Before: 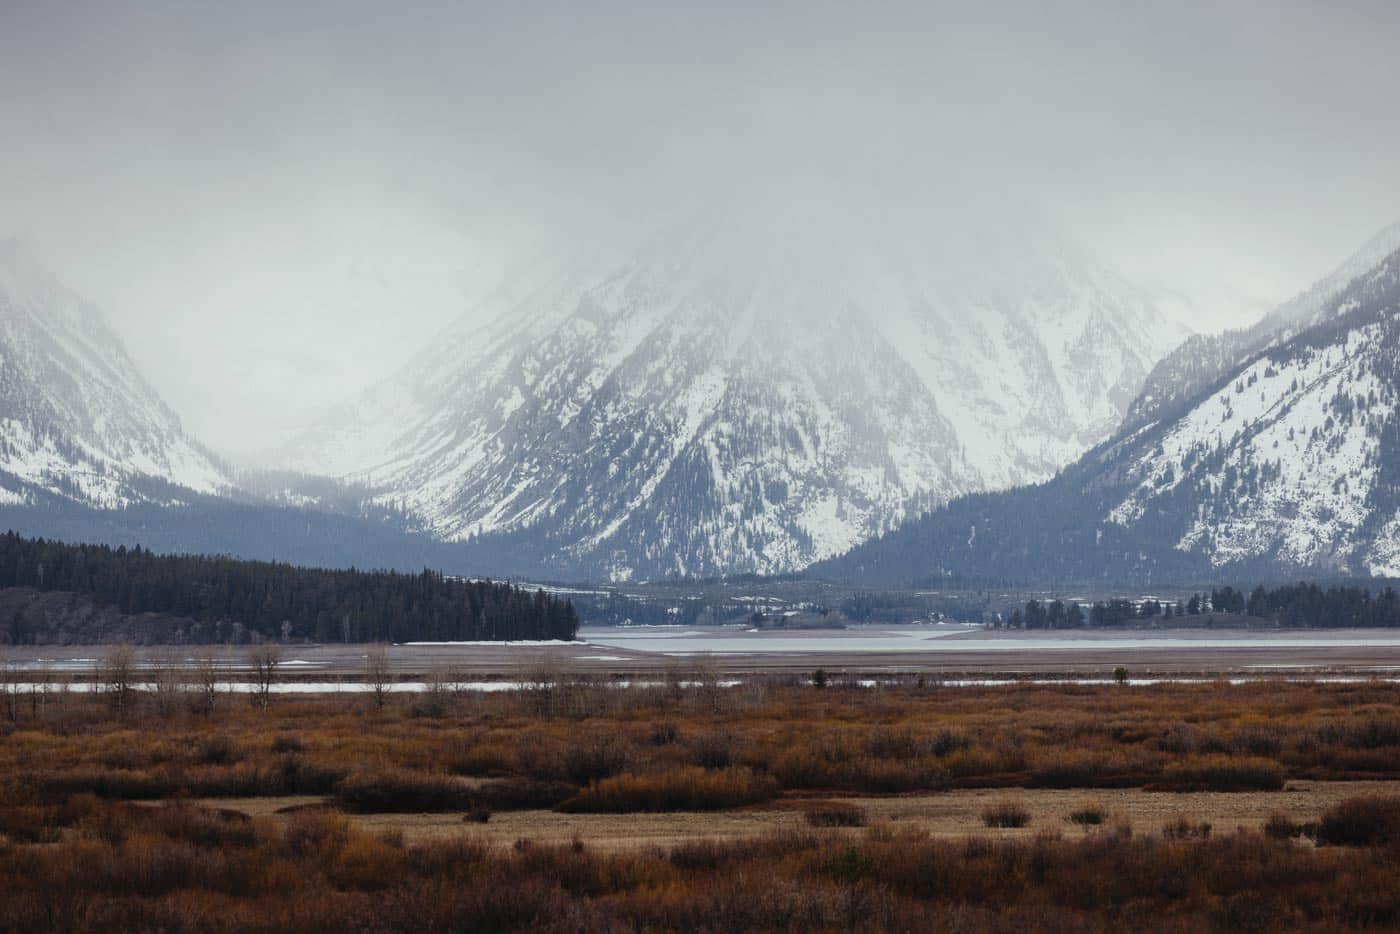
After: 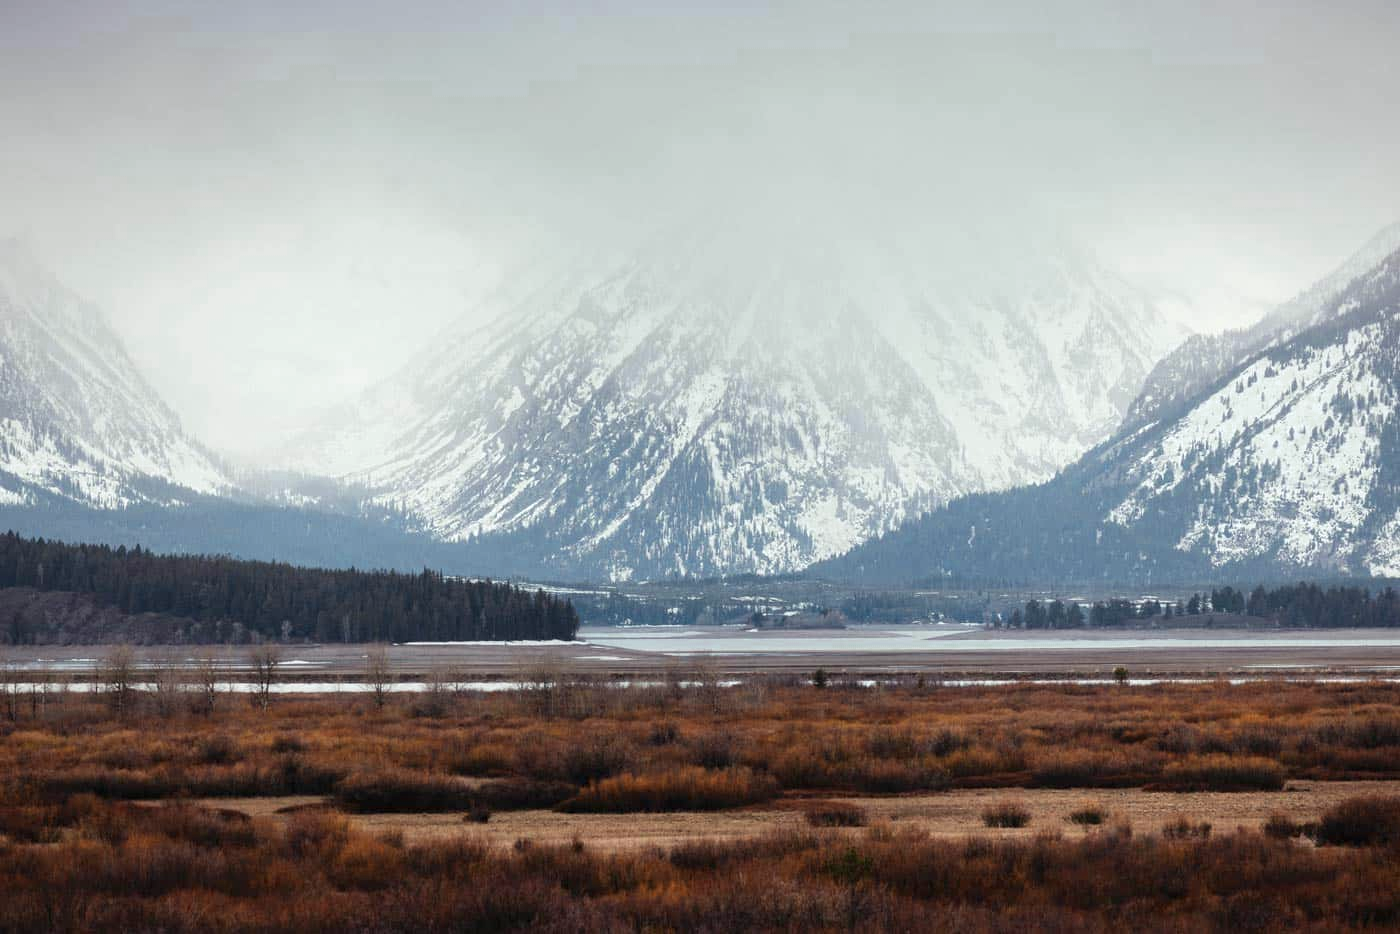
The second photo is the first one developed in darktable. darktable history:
exposure: black level correction 0.001, exposure 0.3 EV, compensate highlight preservation false
color calibration: output R [0.946, 0.065, -0.013, 0], output G [-0.246, 1.264, -0.017, 0], output B [0.046, -0.098, 1.05, 0], illuminant custom, x 0.344, y 0.359, temperature 5045.54 K
color zones: curves: ch0 [(0.018, 0.548) (0.197, 0.654) (0.425, 0.447) (0.605, 0.658) (0.732, 0.579)]; ch1 [(0.105, 0.531) (0.224, 0.531) (0.386, 0.39) (0.618, 0.456) (0.732, 0.456) (0.956, 0.421)]; ch2 [(0.039, 0.583) (0.215, 0.465) (0.399, 0.544) (0.465, 0.548) (0.614, 0.447) (0.724, 0.43) (0.882, 0.623) (0.956, 0.632)]
